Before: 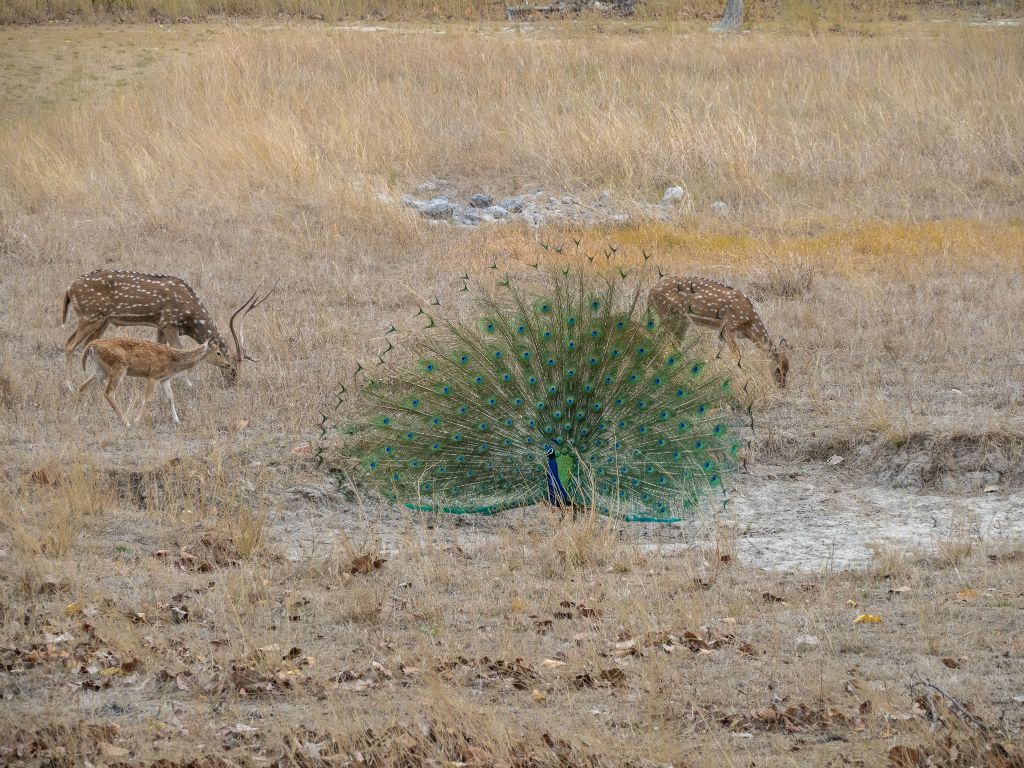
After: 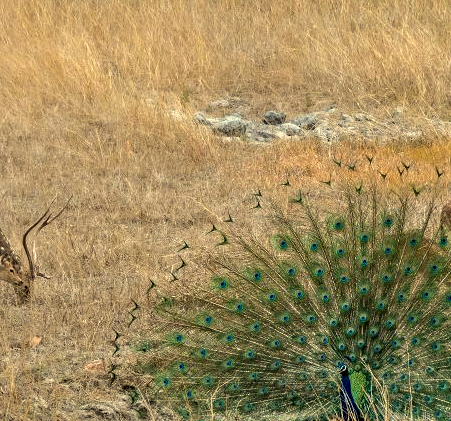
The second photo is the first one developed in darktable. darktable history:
white balance: red 1.08, blue 0.791
crop: left 20.248%, top 10.86%, right 35.675%, bottom 34.321%
contrast equalizer: octaves 7, y [[0.6 ×6], [0.55 ×6], [0 ×6], [0 ×6], [0 ×6]]
